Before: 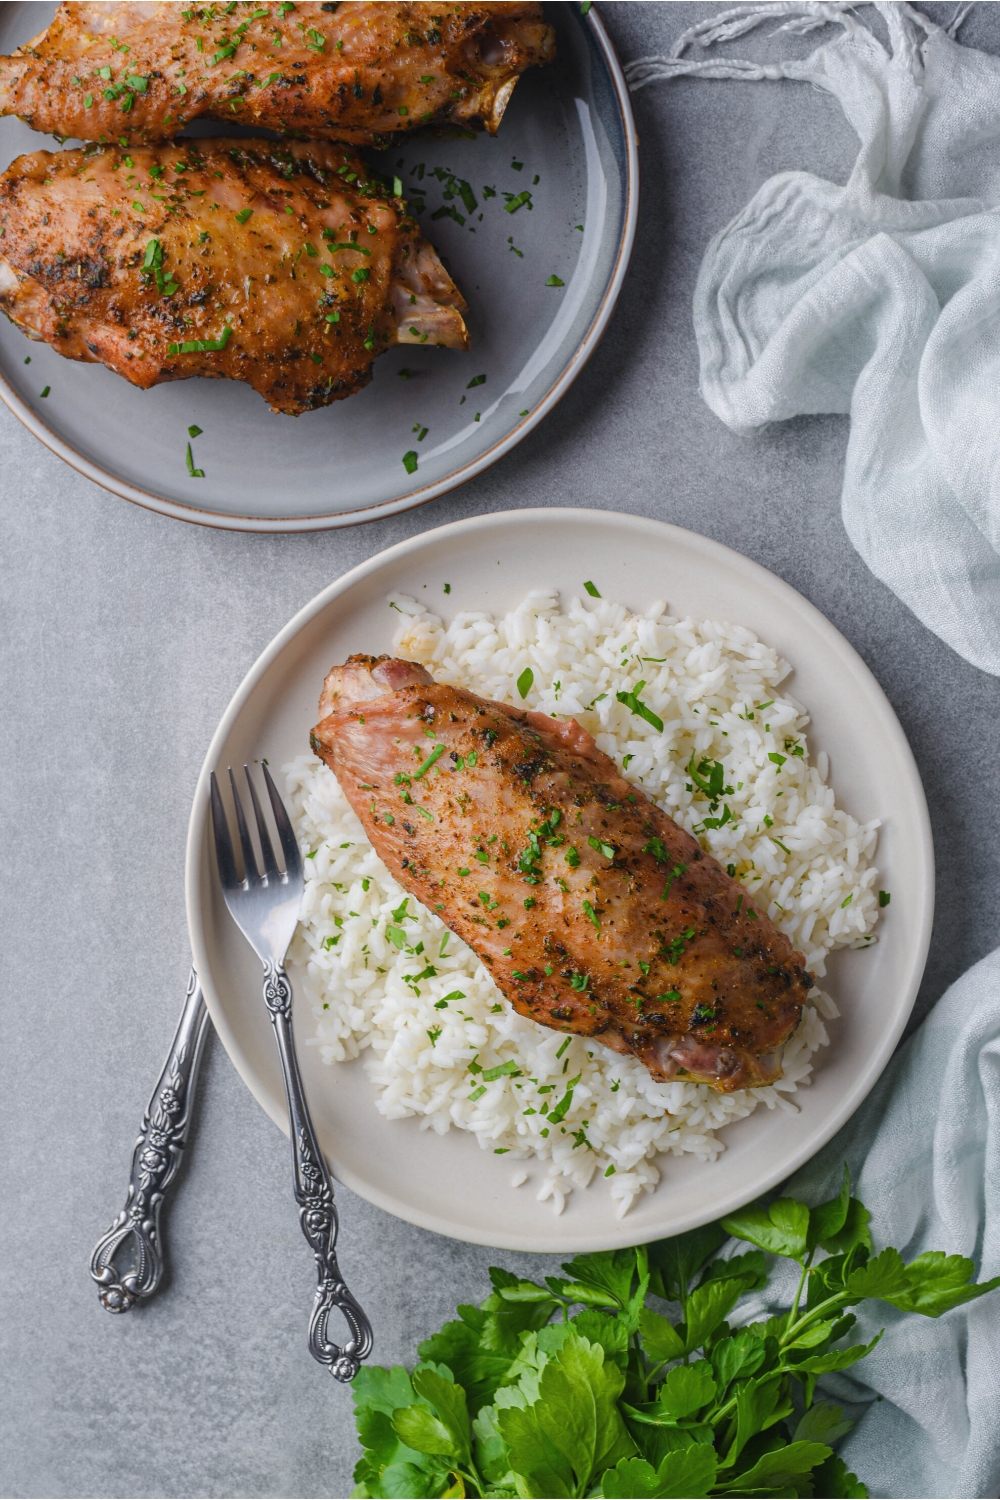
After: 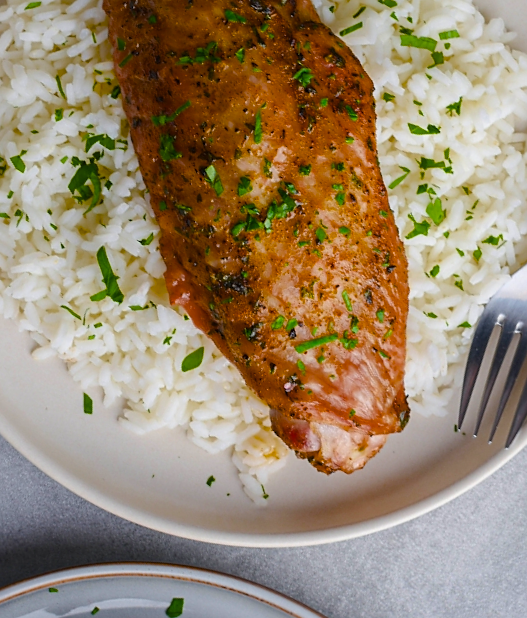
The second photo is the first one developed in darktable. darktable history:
crop and rotate: angle 148.44°, left 9.144%, top 15.581%, right 4.54%, bottom 16.94%
sharpen: radius 1.872, amount 0.4, threshold 1.162
color balance rgb: perceptual saturation grading › global saturation 25.693%, global vibrance 16.273%, saturation formula JzAzBz (2021)
